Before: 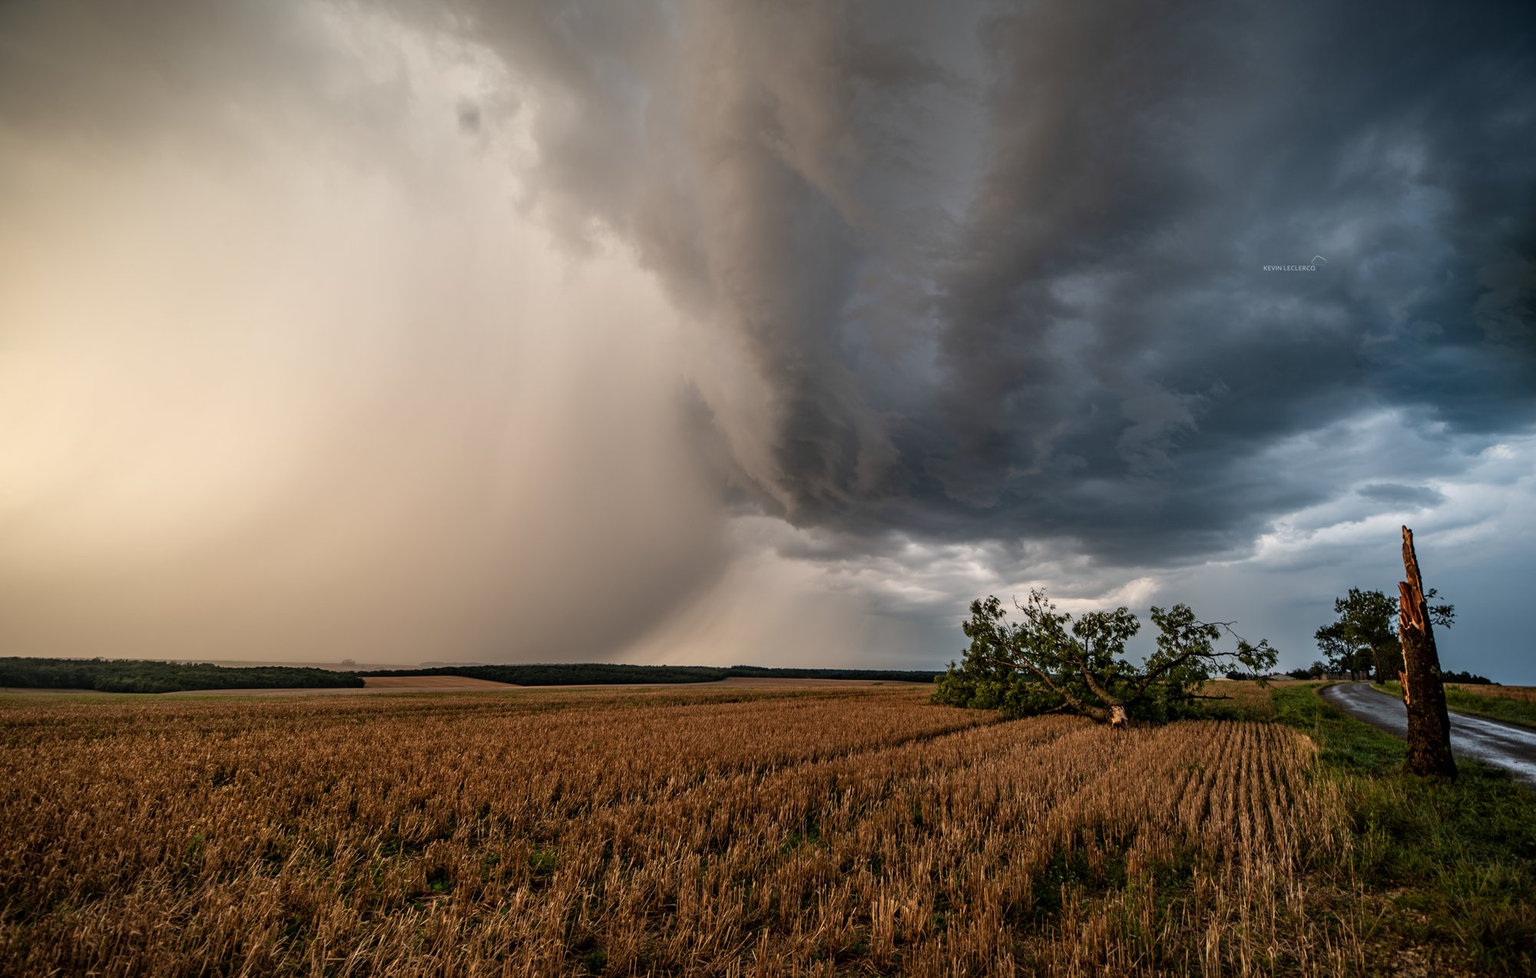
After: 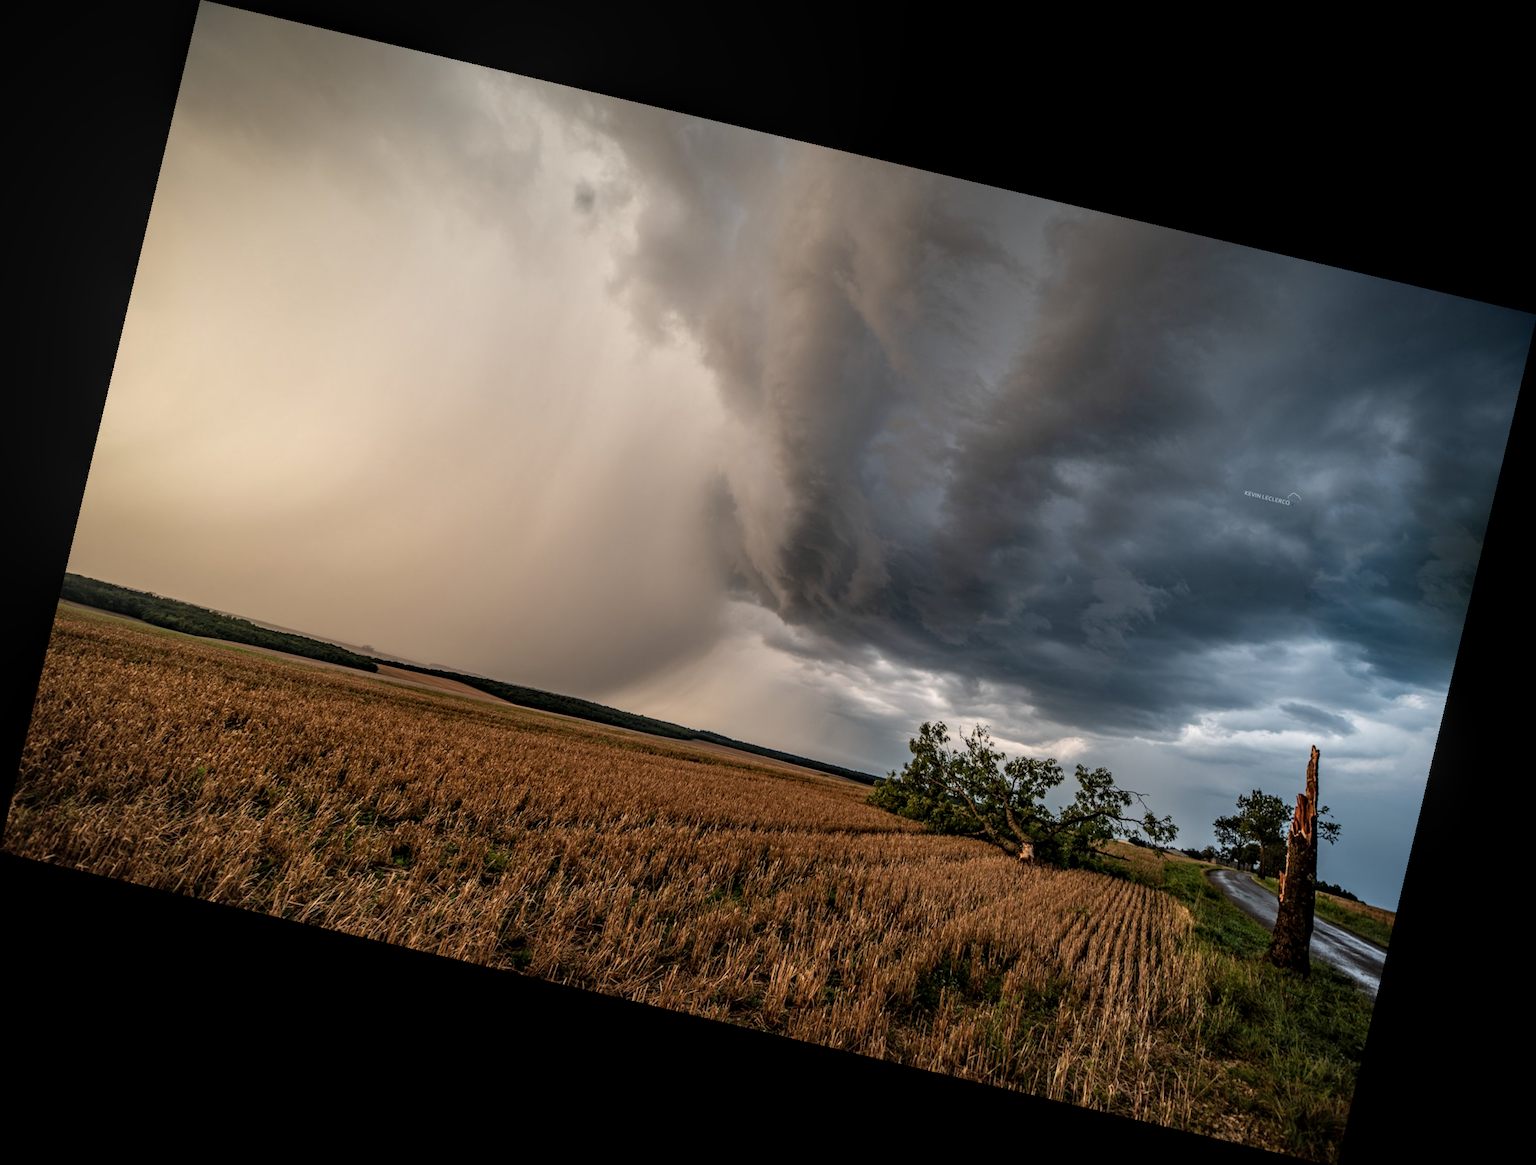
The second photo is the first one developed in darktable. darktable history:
local contrast: on, module defaults
rotate and perspective: rotation 13.27°, automatic cropping off
